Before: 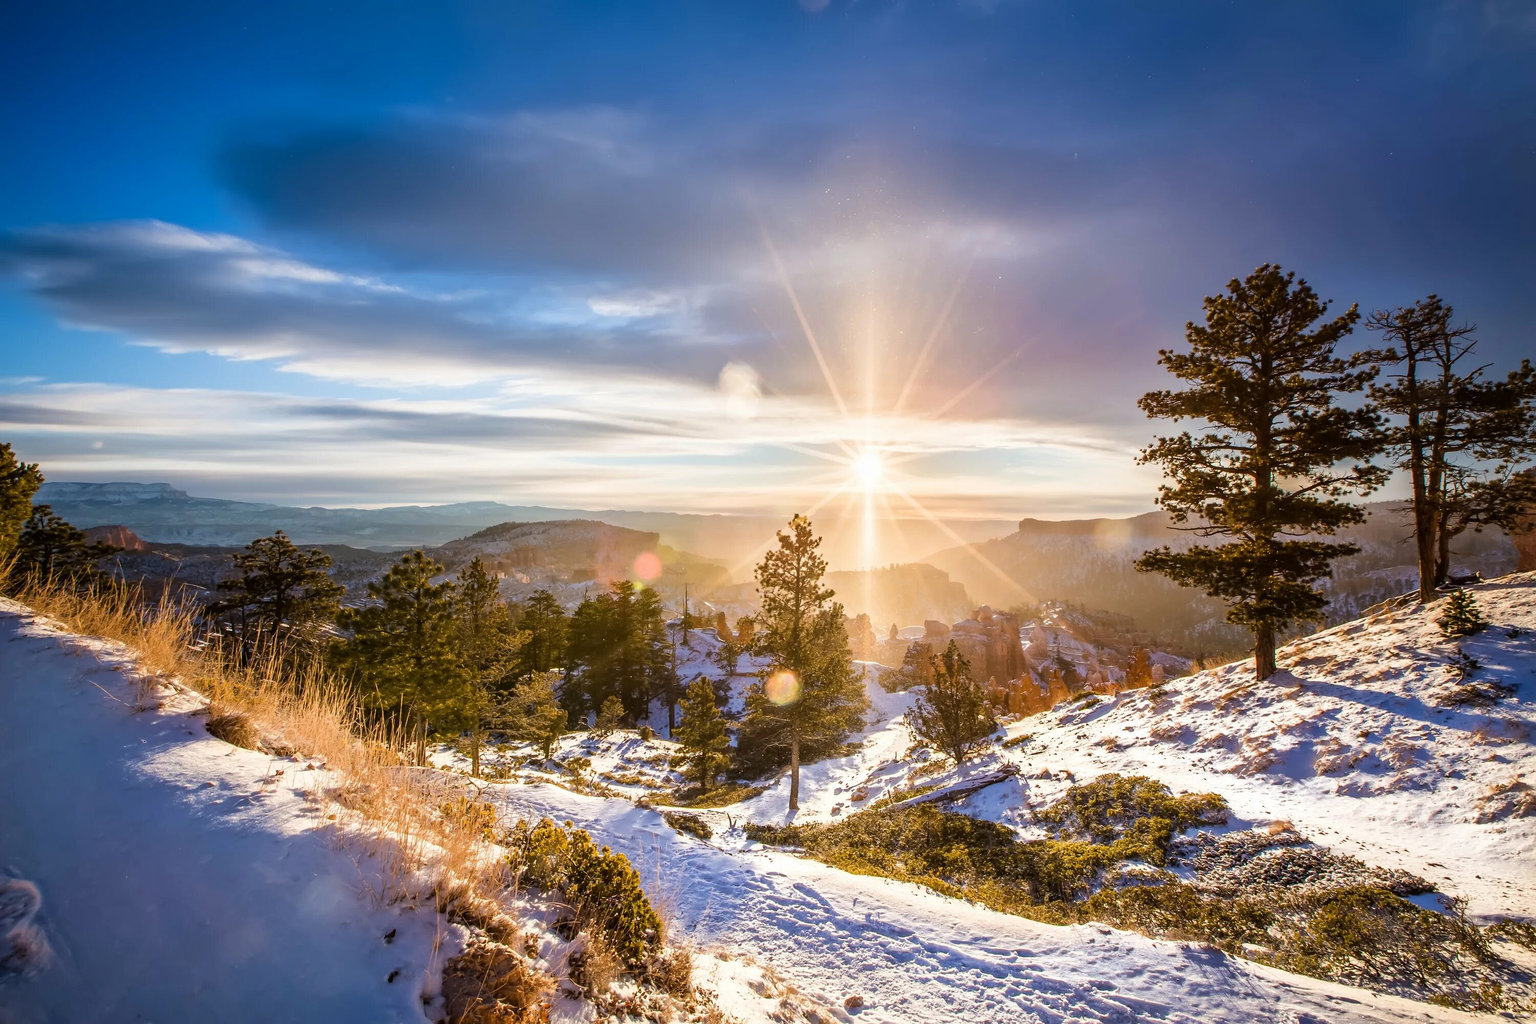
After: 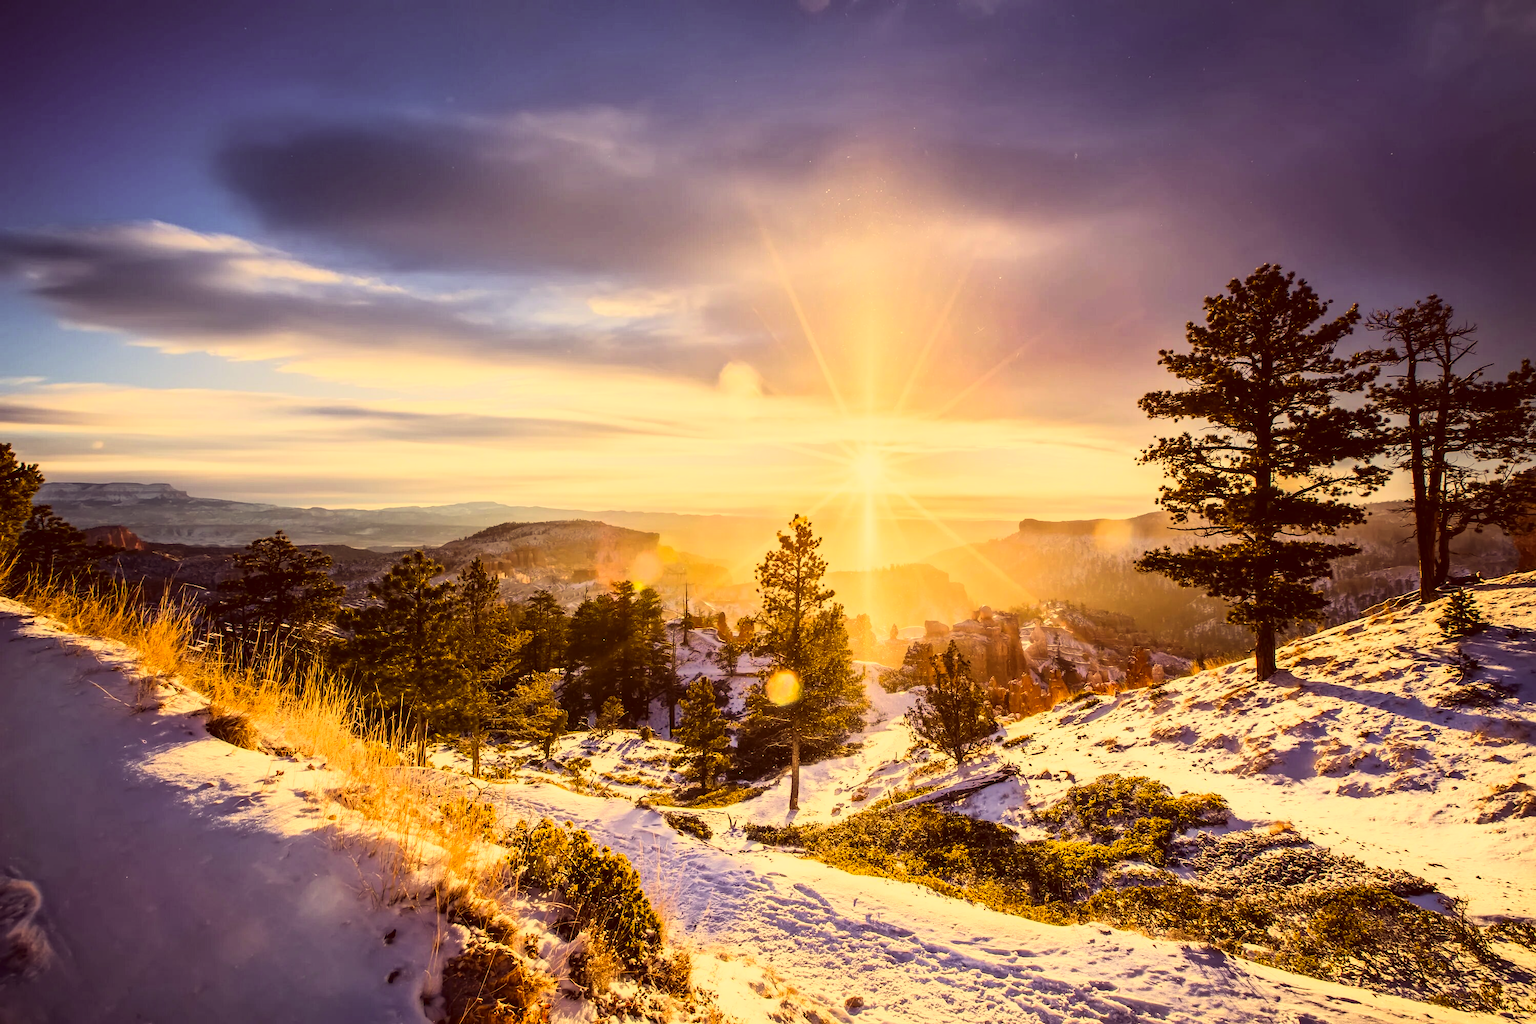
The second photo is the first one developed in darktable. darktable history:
color correction: highlights a* 9.86, highlights b* 39.06, shadows a* 13.98, shadows b* 3.09
tone curve: curves: ch0 [(0, 0.023) (0.132, 0.075) (0.251, 0.186) (0.463, 0.461) (0.662, 0.757) (0.854, 0.909) (1, 0.973)]; ch1 [(0, 0) (0.447, 0.411) (0.483, 0.469) (0.498, 0.496) (0.518, 0.514) (0.561, 0.579) (0.604, 0.645) (0.669, 0.73) (0.819, 0.93) (1, 1)]; ch2 [(0, 0) (0.307, 0.315) (0.425, 0.438) (0.483, 0.477) (0.503, 0.503) (0.526, 0.534) (0.567, 0.569) (0.617, 0.674) (0.703, 0.797) (0.985, 0.966)], color space Lab, linked channels, preserve colors none
